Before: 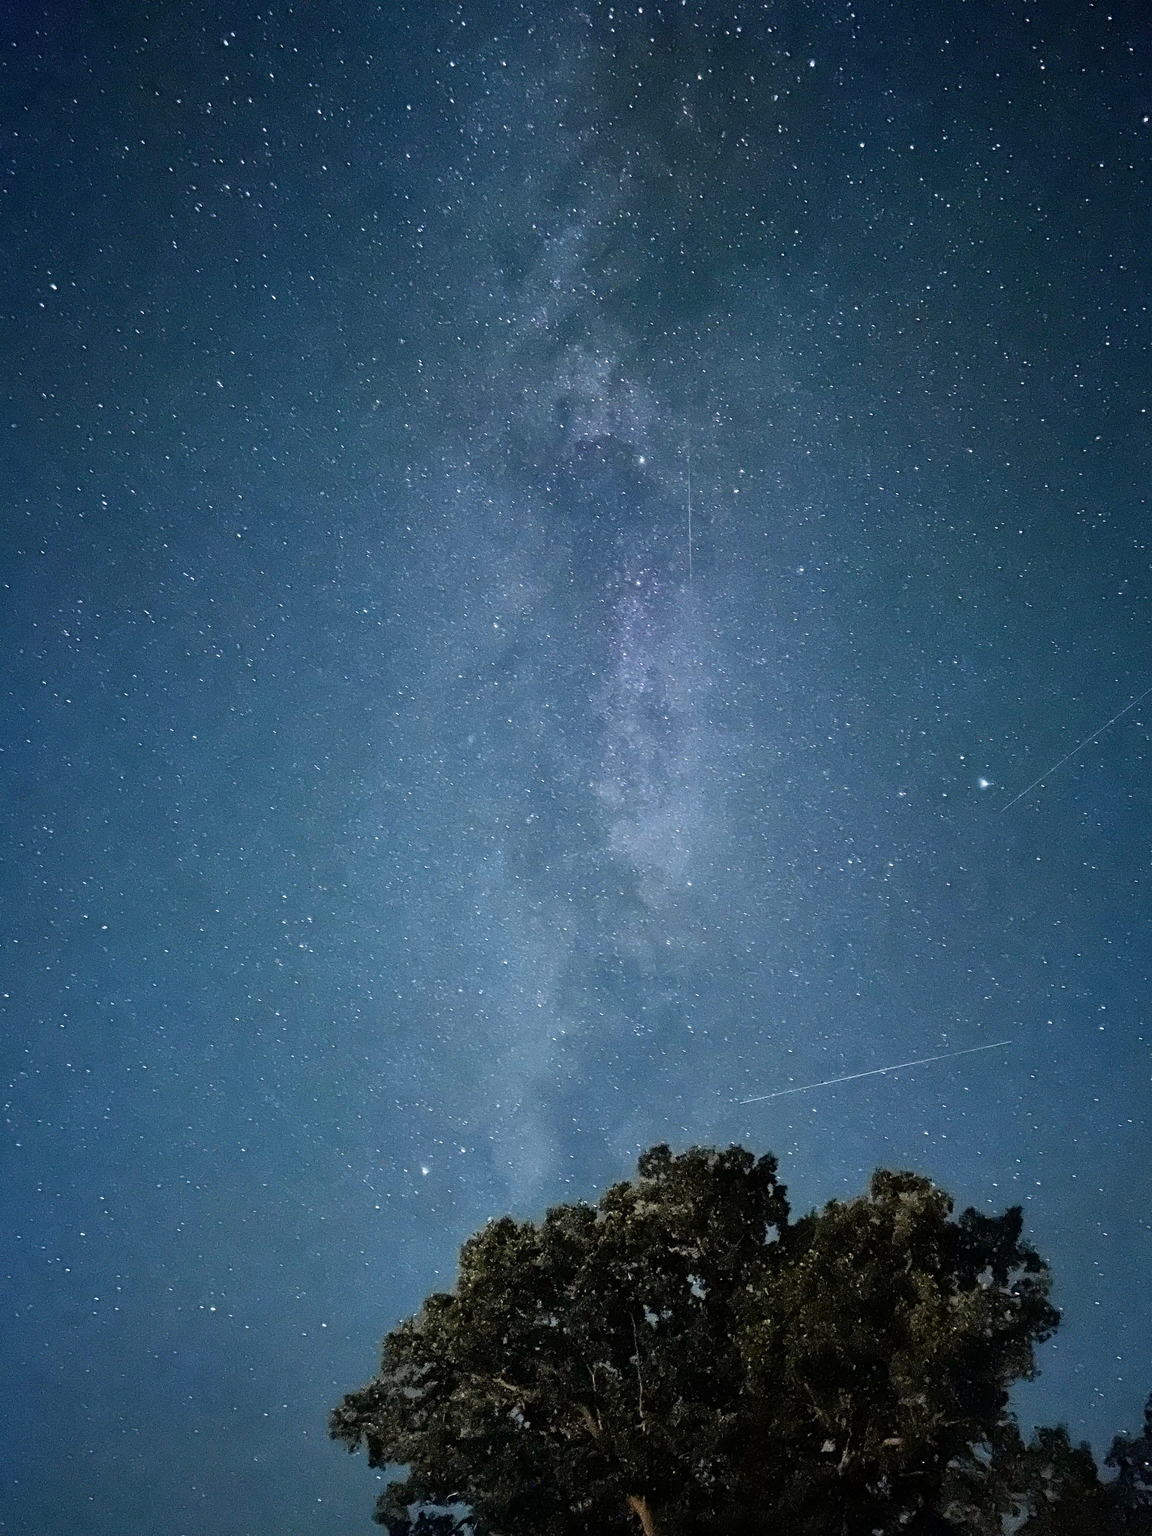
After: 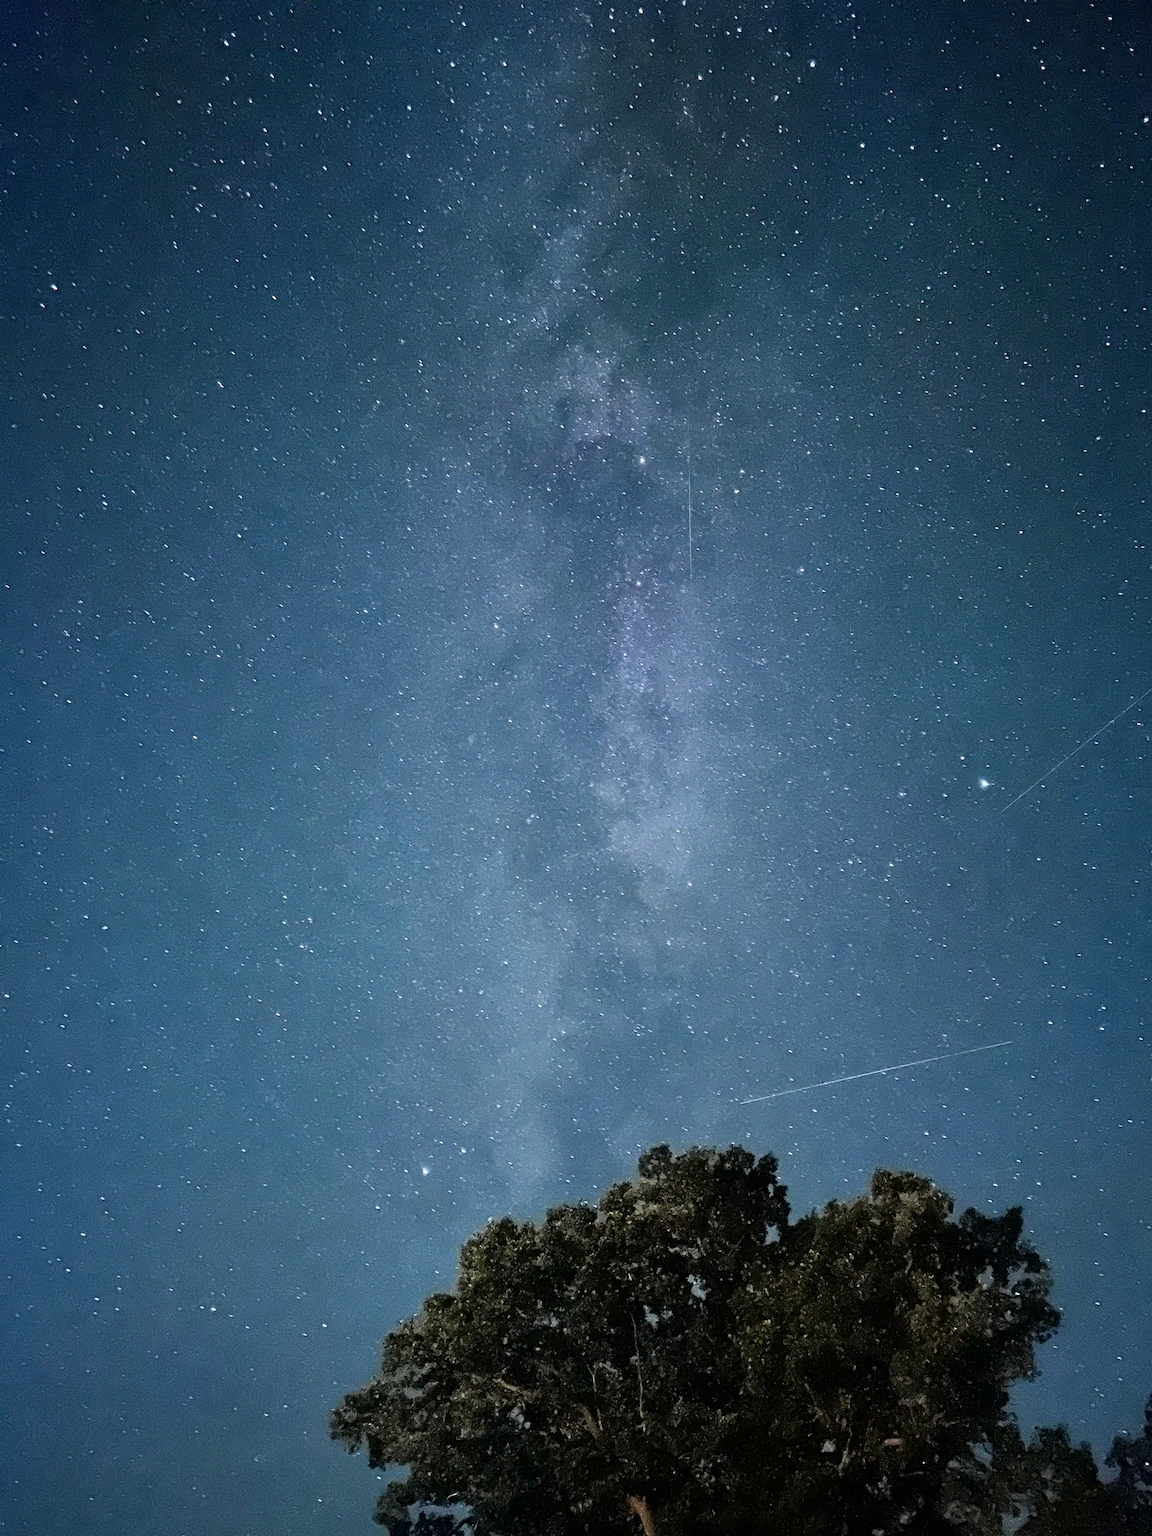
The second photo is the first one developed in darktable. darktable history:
shadows and highlights: shadows -0.202, highlights 40.58
